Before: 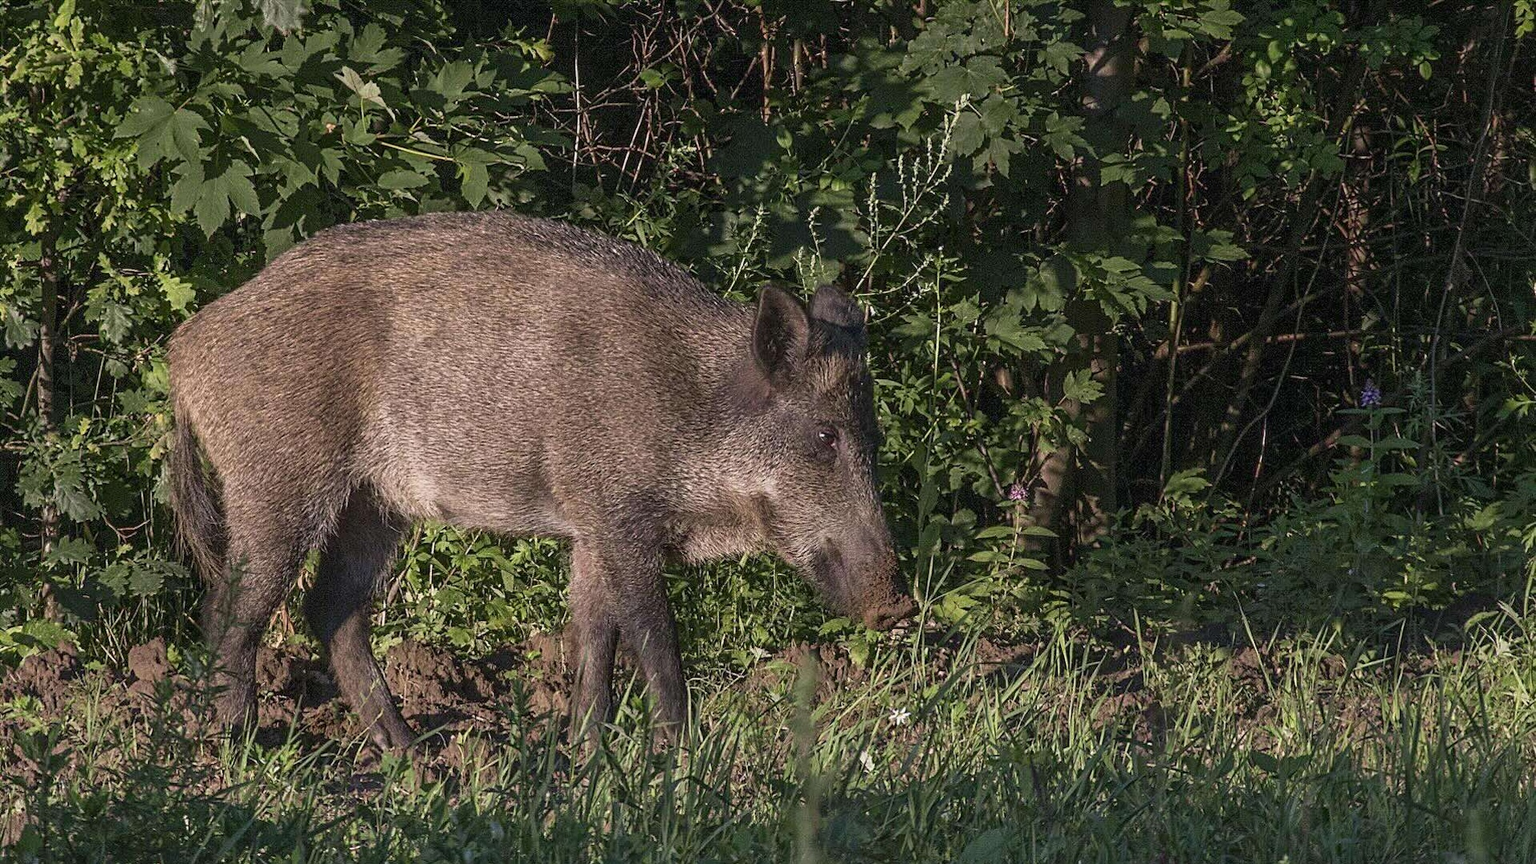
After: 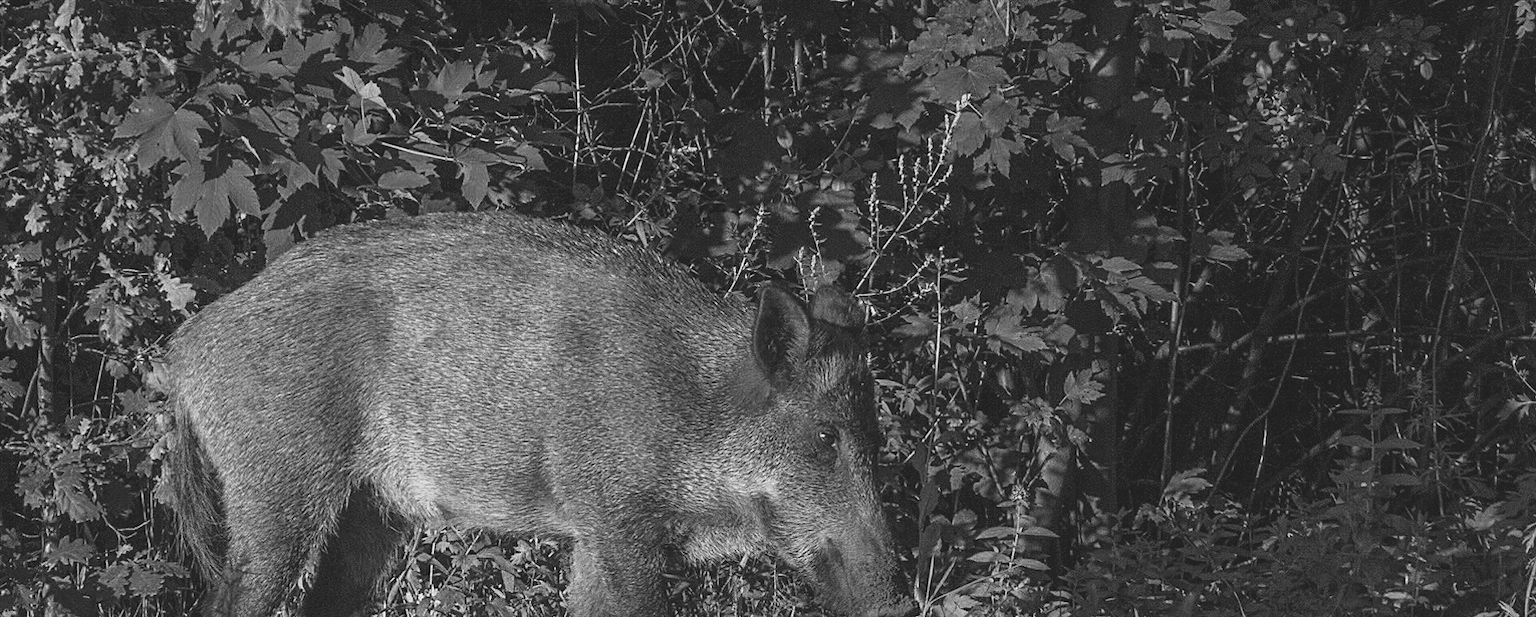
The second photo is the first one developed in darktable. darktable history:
crop: bottom 28.576%
color balance rgb: shadows lift › chroma 3%, shadows lift › hue 280.8°, power › hue 330°, highlights gain › chroma 3%, highlights gain › hue 75.6°, global offset › luminance 1.5%, perceptual saturation grading › global saturation 20%, perceptual saturation grading › highlights -25%, perceptual saturation grading › shadows 50%, global vibrance 30%
monochrome: on, module defaults
